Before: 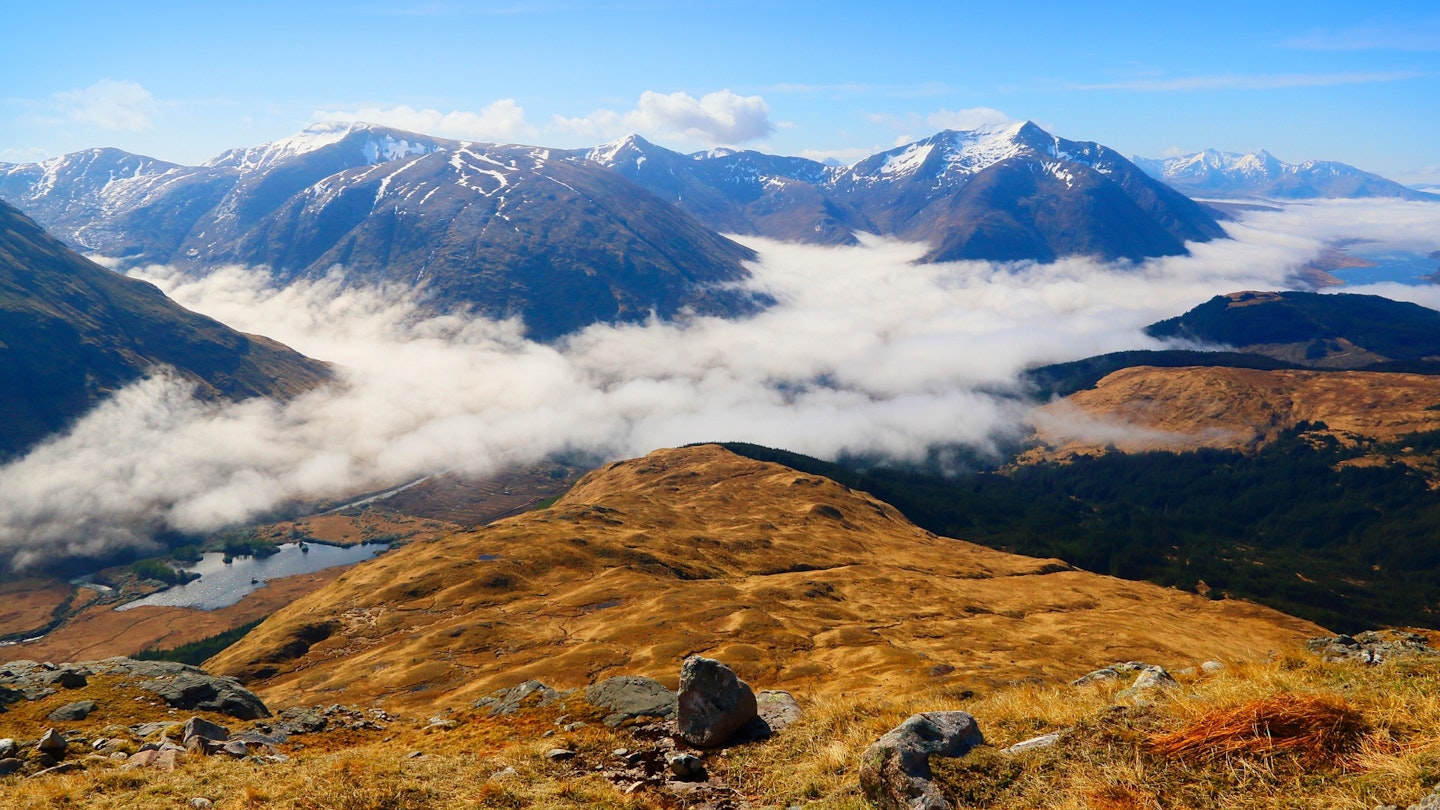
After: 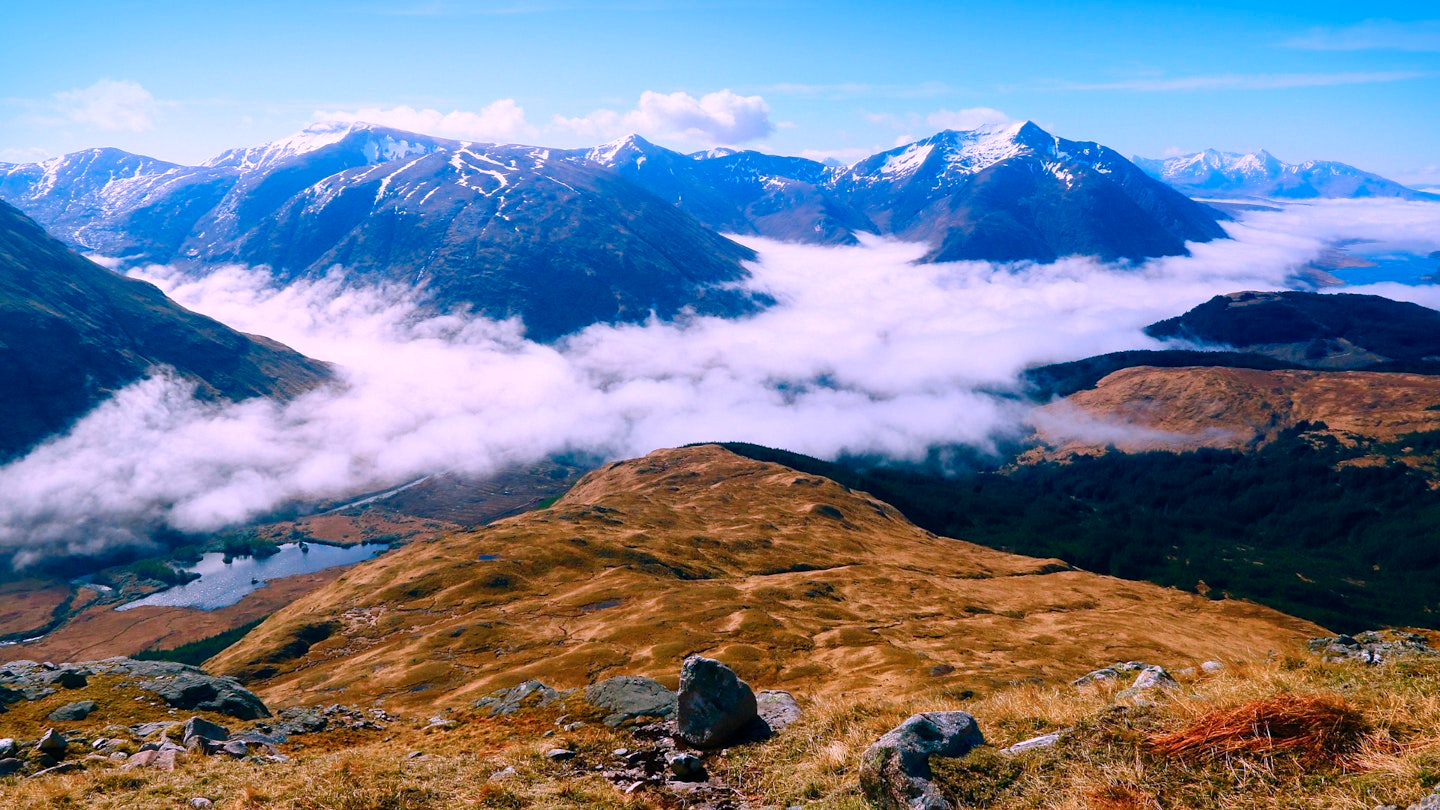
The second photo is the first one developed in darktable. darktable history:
color correction: highlights a* 15.13, highlights b* -25.04
color balance rgb: power › luminance -7.536%, power › chroma 2.275%, power › hue 222.71°, highlights gain › luminance 10.319%, perceptual saturation grading › global saturation 20%, perceptual saturation grading › highlights -25.466%, perceptual saturation grading › shadows 49.683%
